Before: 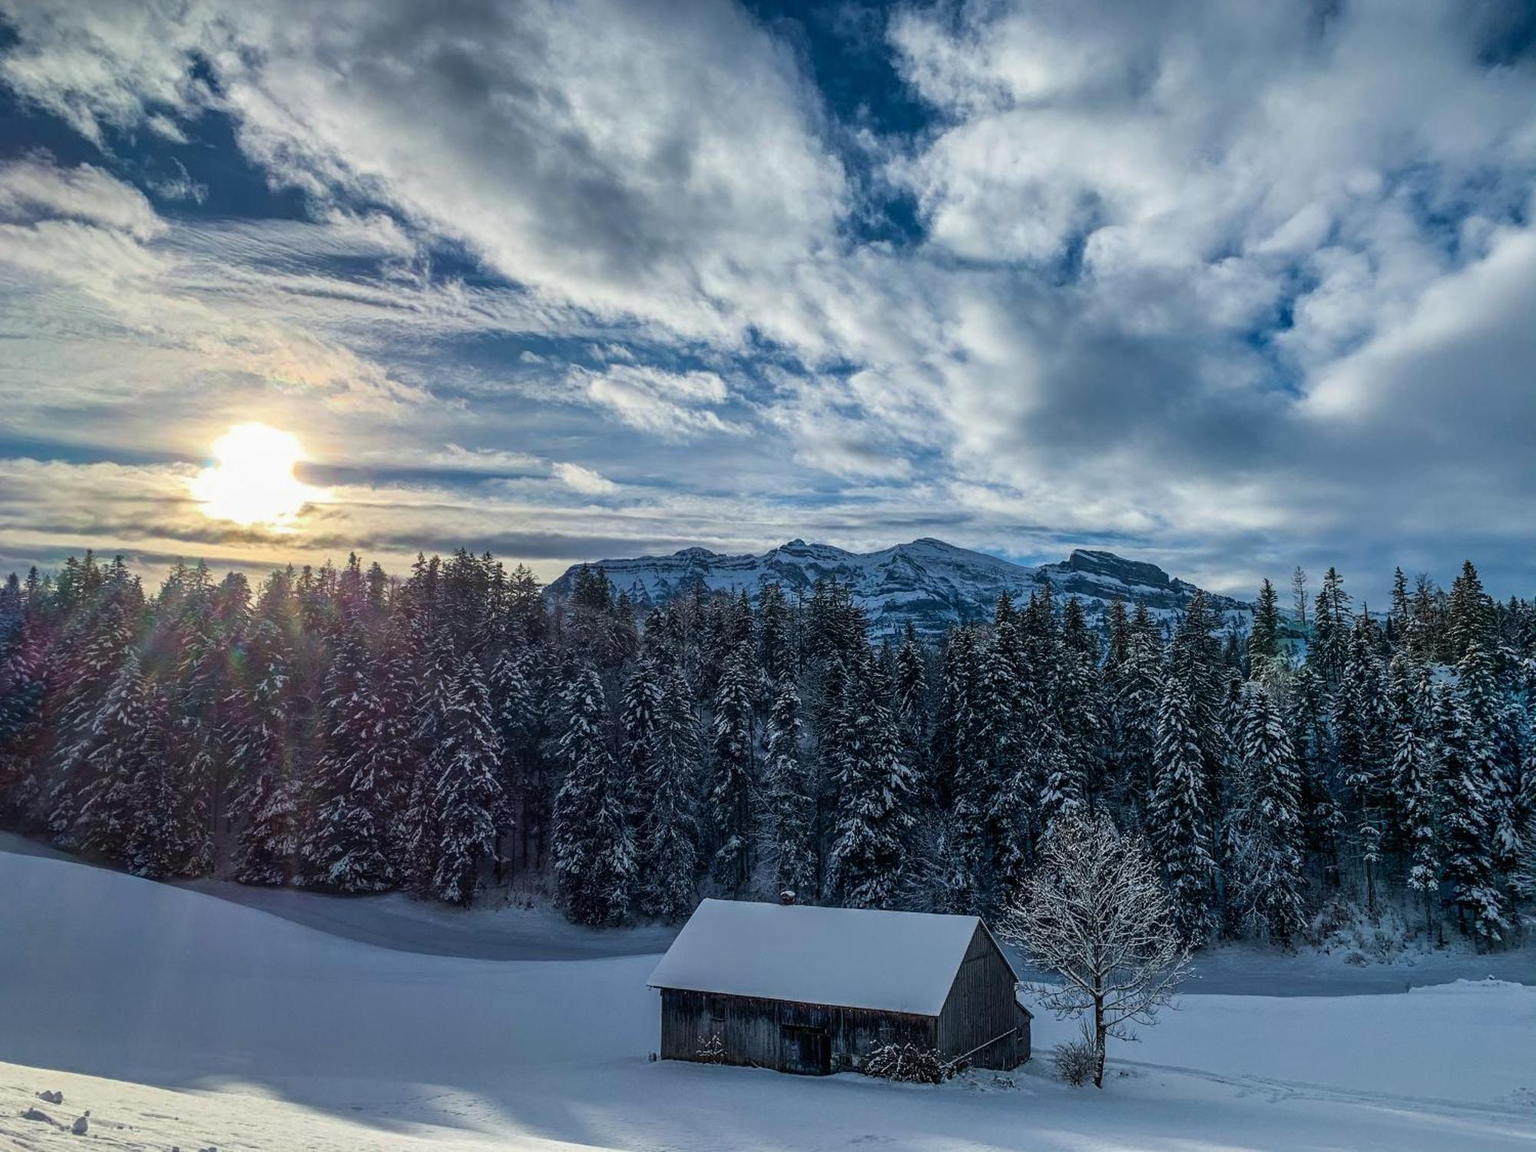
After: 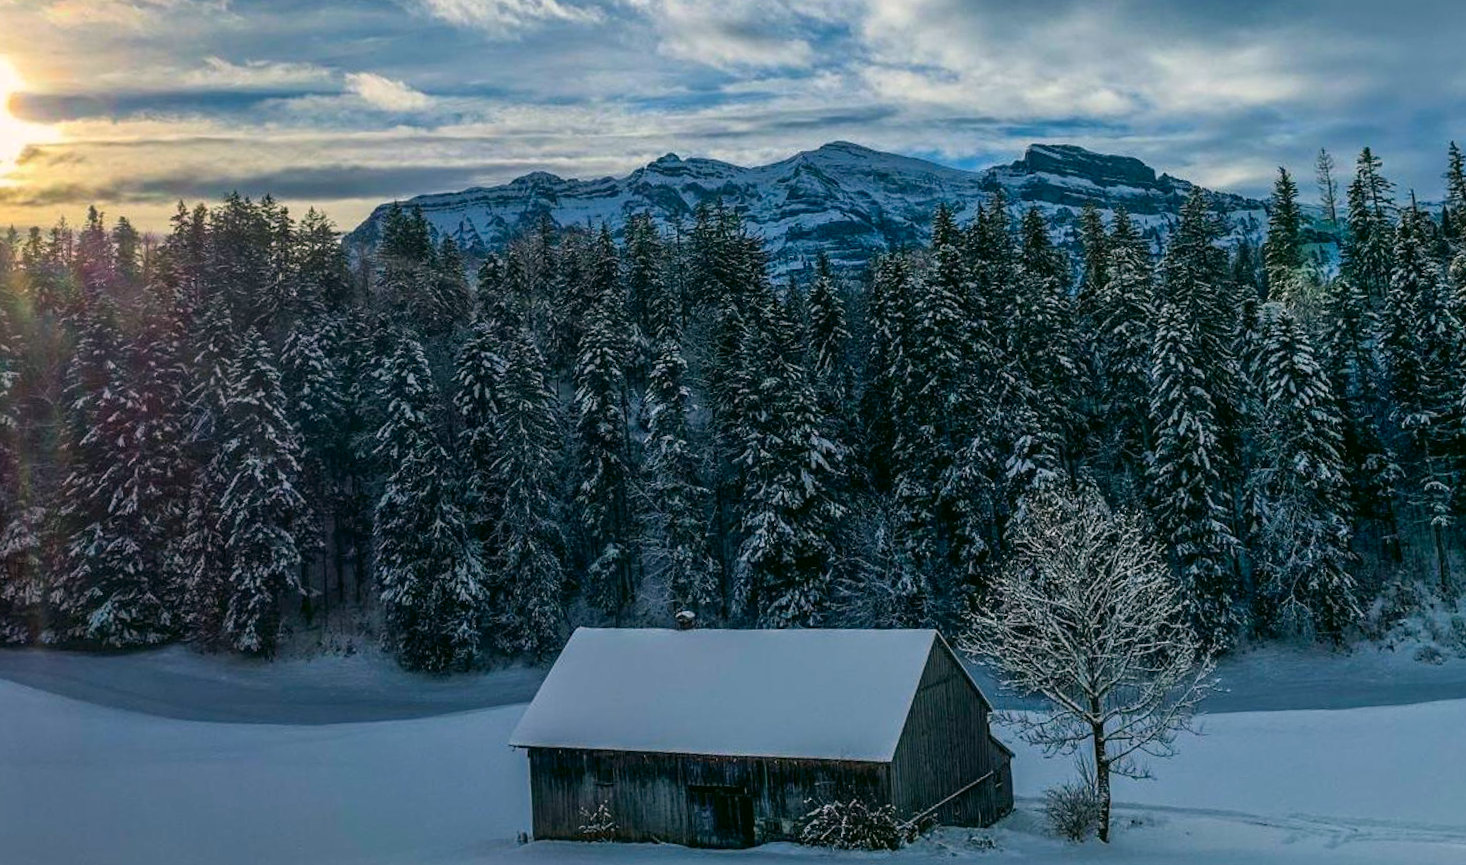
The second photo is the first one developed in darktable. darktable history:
color balance rgb: perceptual saturation grading › global saturation 20%, global vibrance 20%
color correction: highlights a* 4.02, highlights b* 4.98, shadows a* -7.55, shadows b* 4.98
rotate and perspective: rotation -3.52°, crop left 0.036, crop right 0.964, crop top 0.081, crop bottom 0.919
crop and rotate: left 17.299%, top 35.115%, right 7.015%, bottom 1.024%
